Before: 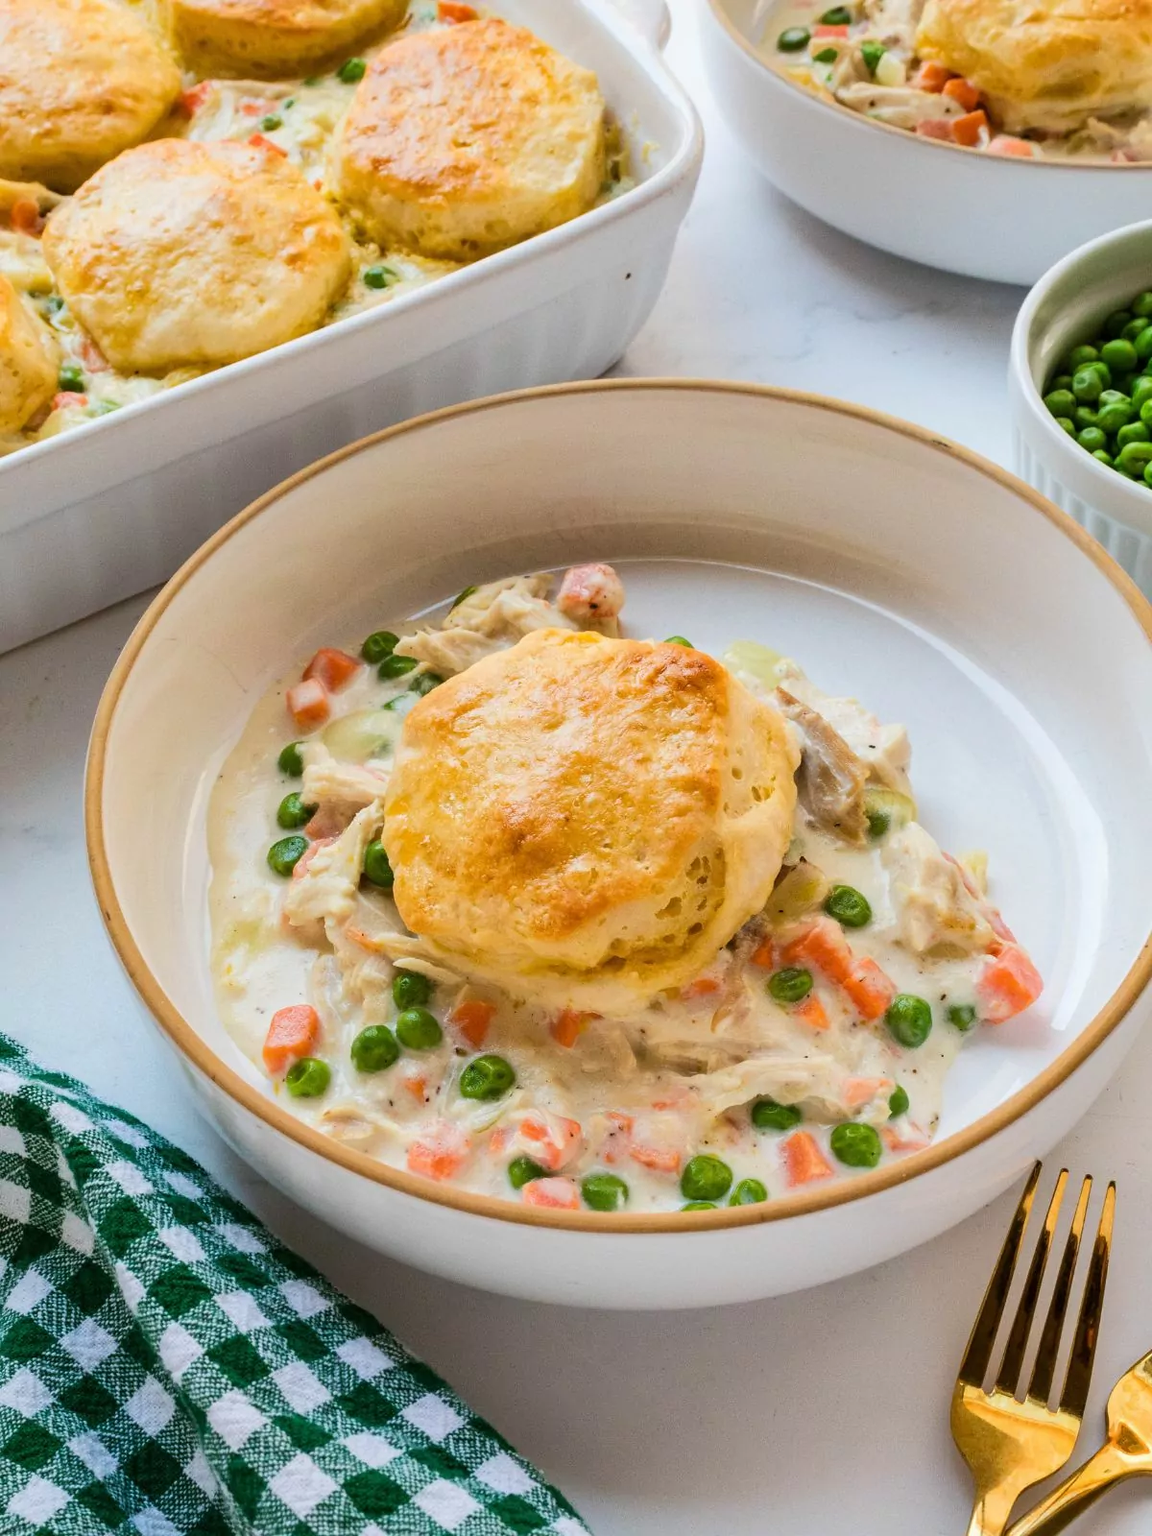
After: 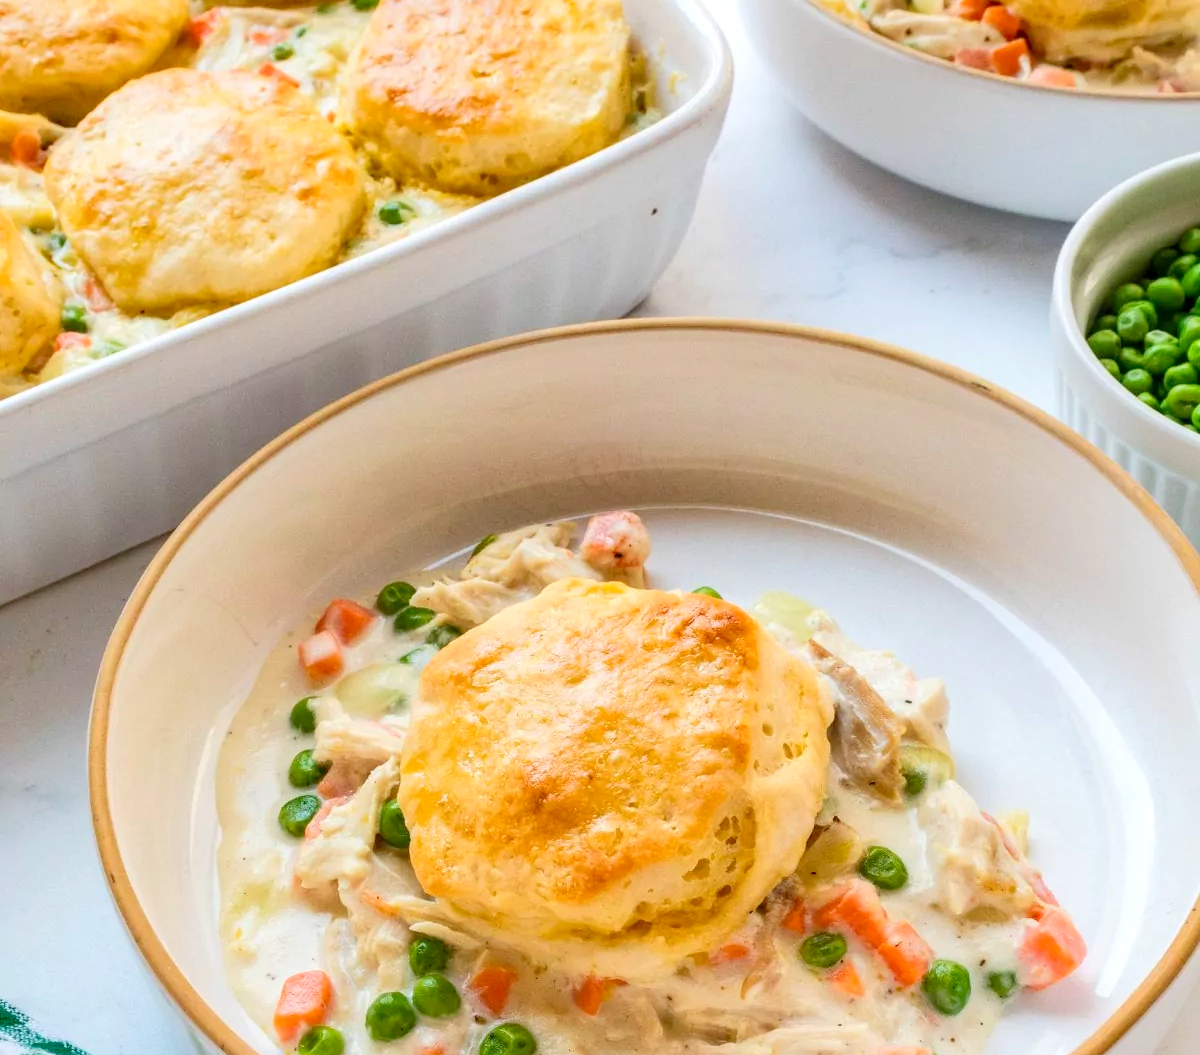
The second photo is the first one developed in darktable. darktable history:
local contrast: on, module defaults
crop and rotate: top 4.756%, bottom 29.292%
levels: levels [0, 0.43, 0.984]
